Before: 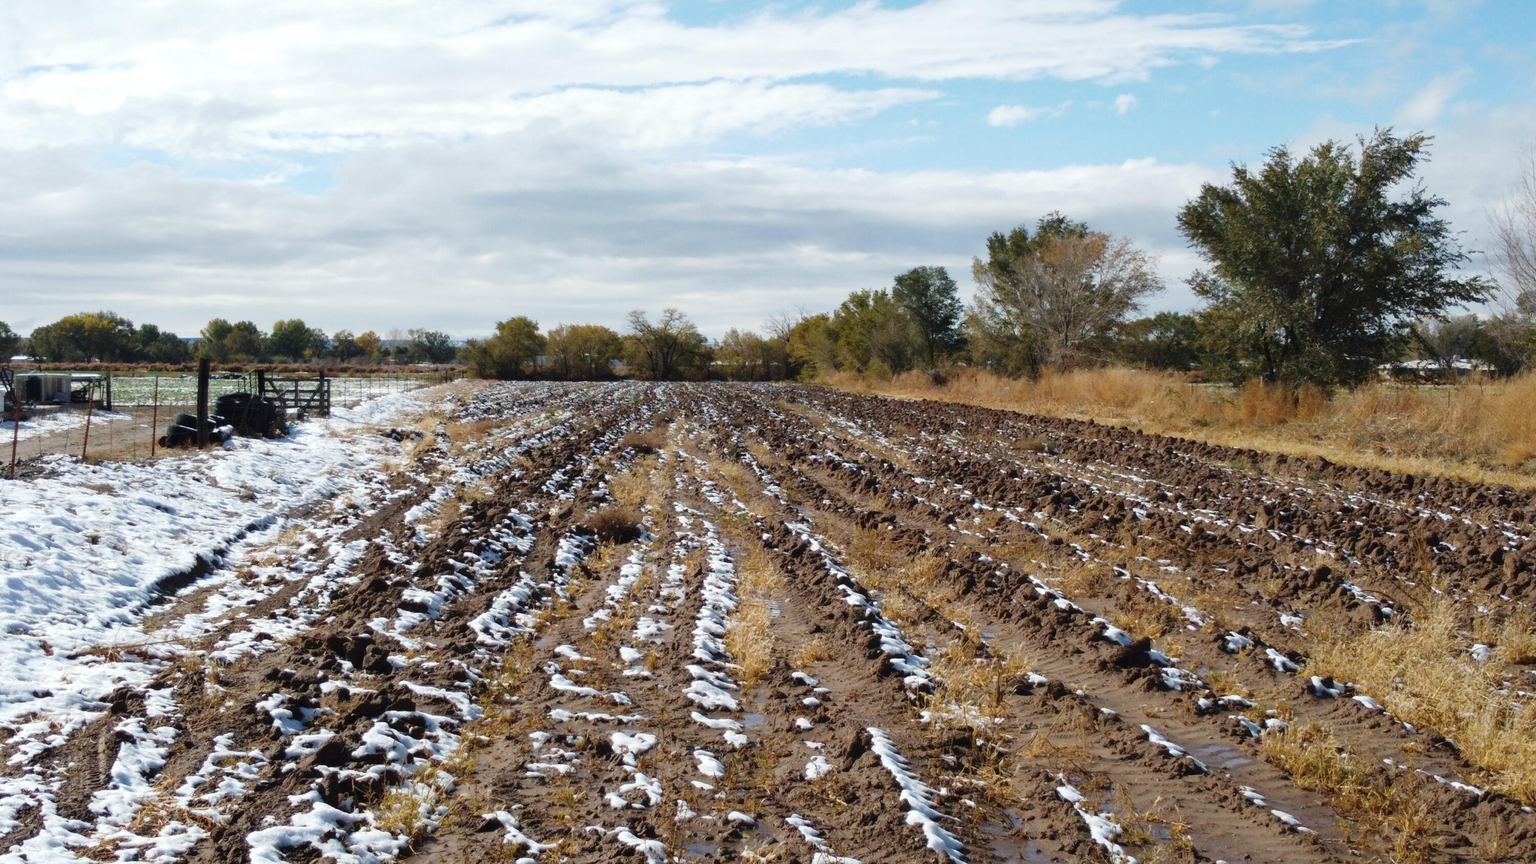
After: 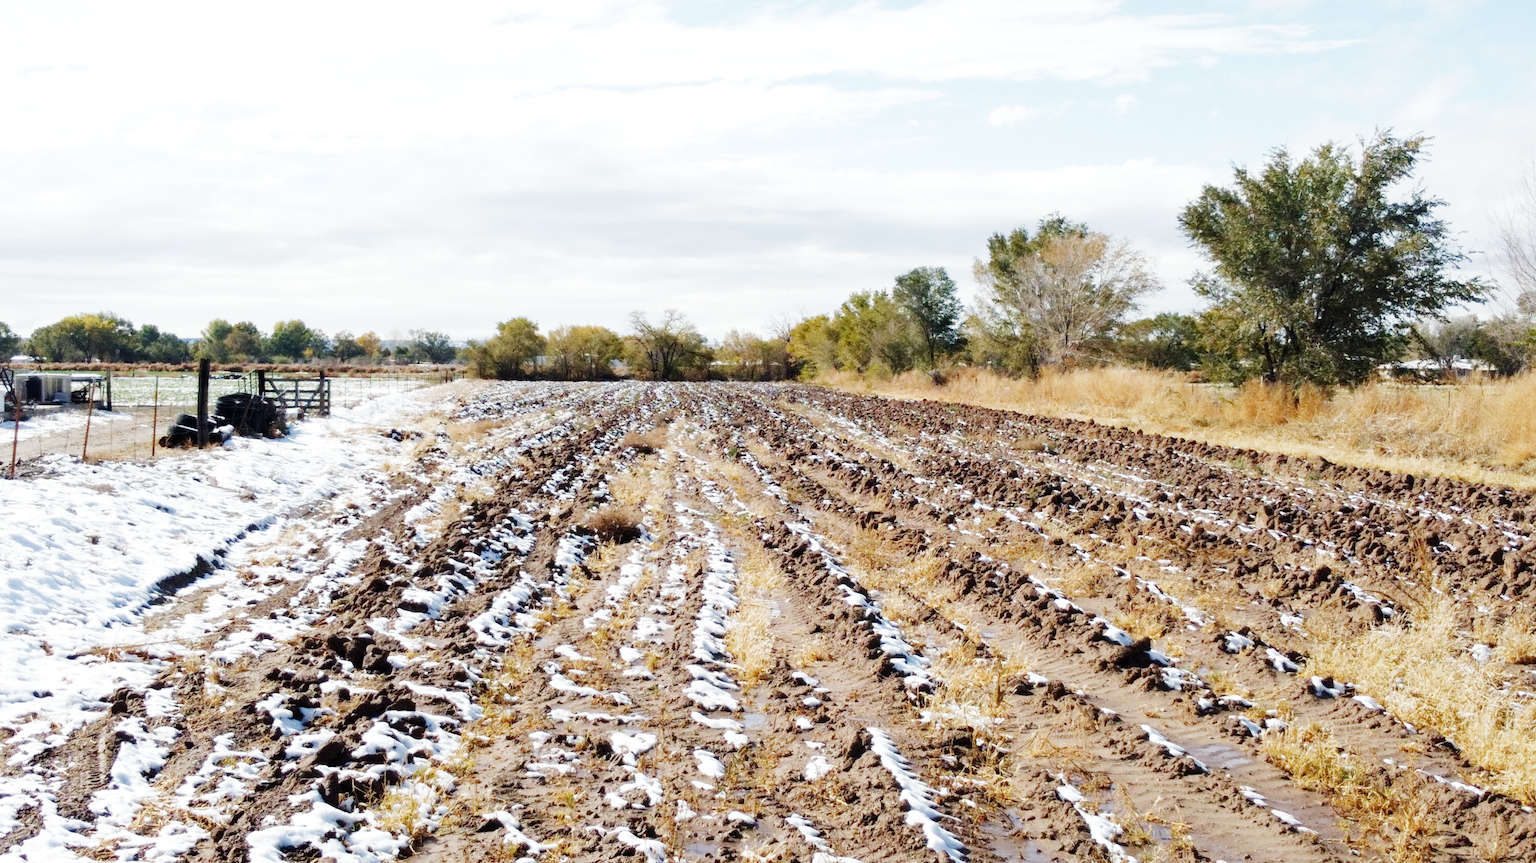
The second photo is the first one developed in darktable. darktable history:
exposure: exposure 2.25 EV, compensate highlight preservation false
filmic rgb: middle gray luminance 30%, black relative exposure -9 EV, white relative exposure 7 EV, threshold 6 EV, target black luminance 0%, hardness 2.94, latitude 2.04%, contrast 0.963, highlights saturation mix 5%, shadows ↔ highlights balance 12.16%, add noise in highlights 0, preserve chrominance no, color science v3 (2019), use custom middle-gray values true, iterations of high-quality reconstruction 0, contrast in highlights soft, enable highlight reconstruction true
color balance: contrast 10%
astrophoto denoise: luma 0%
